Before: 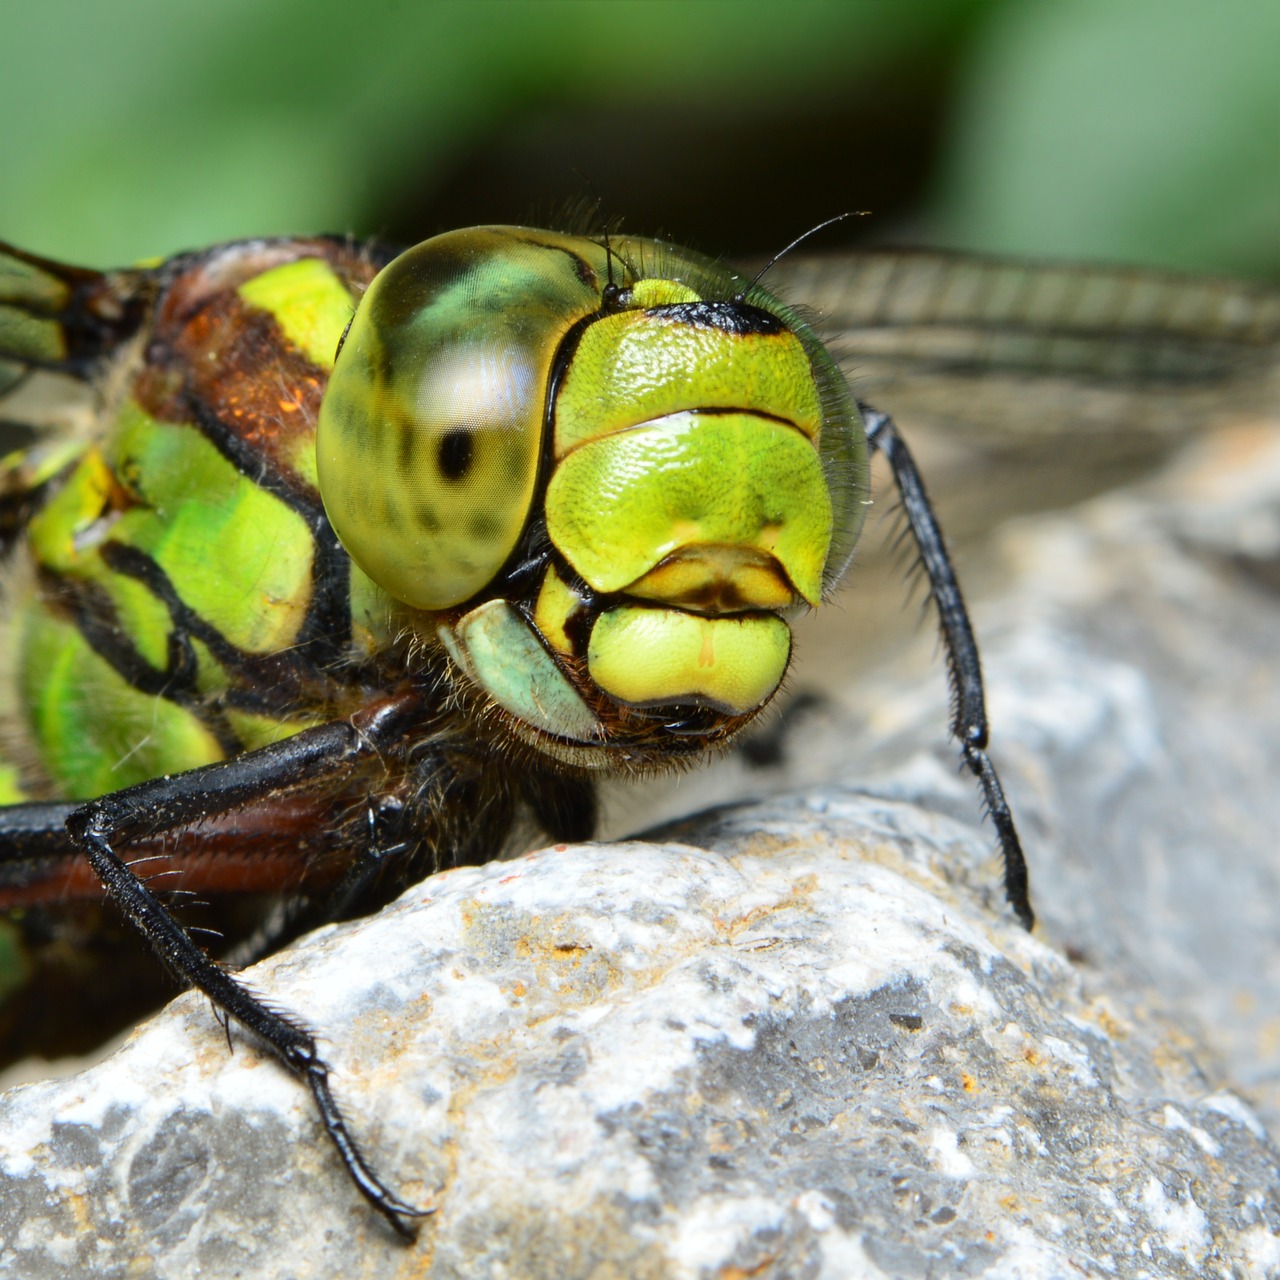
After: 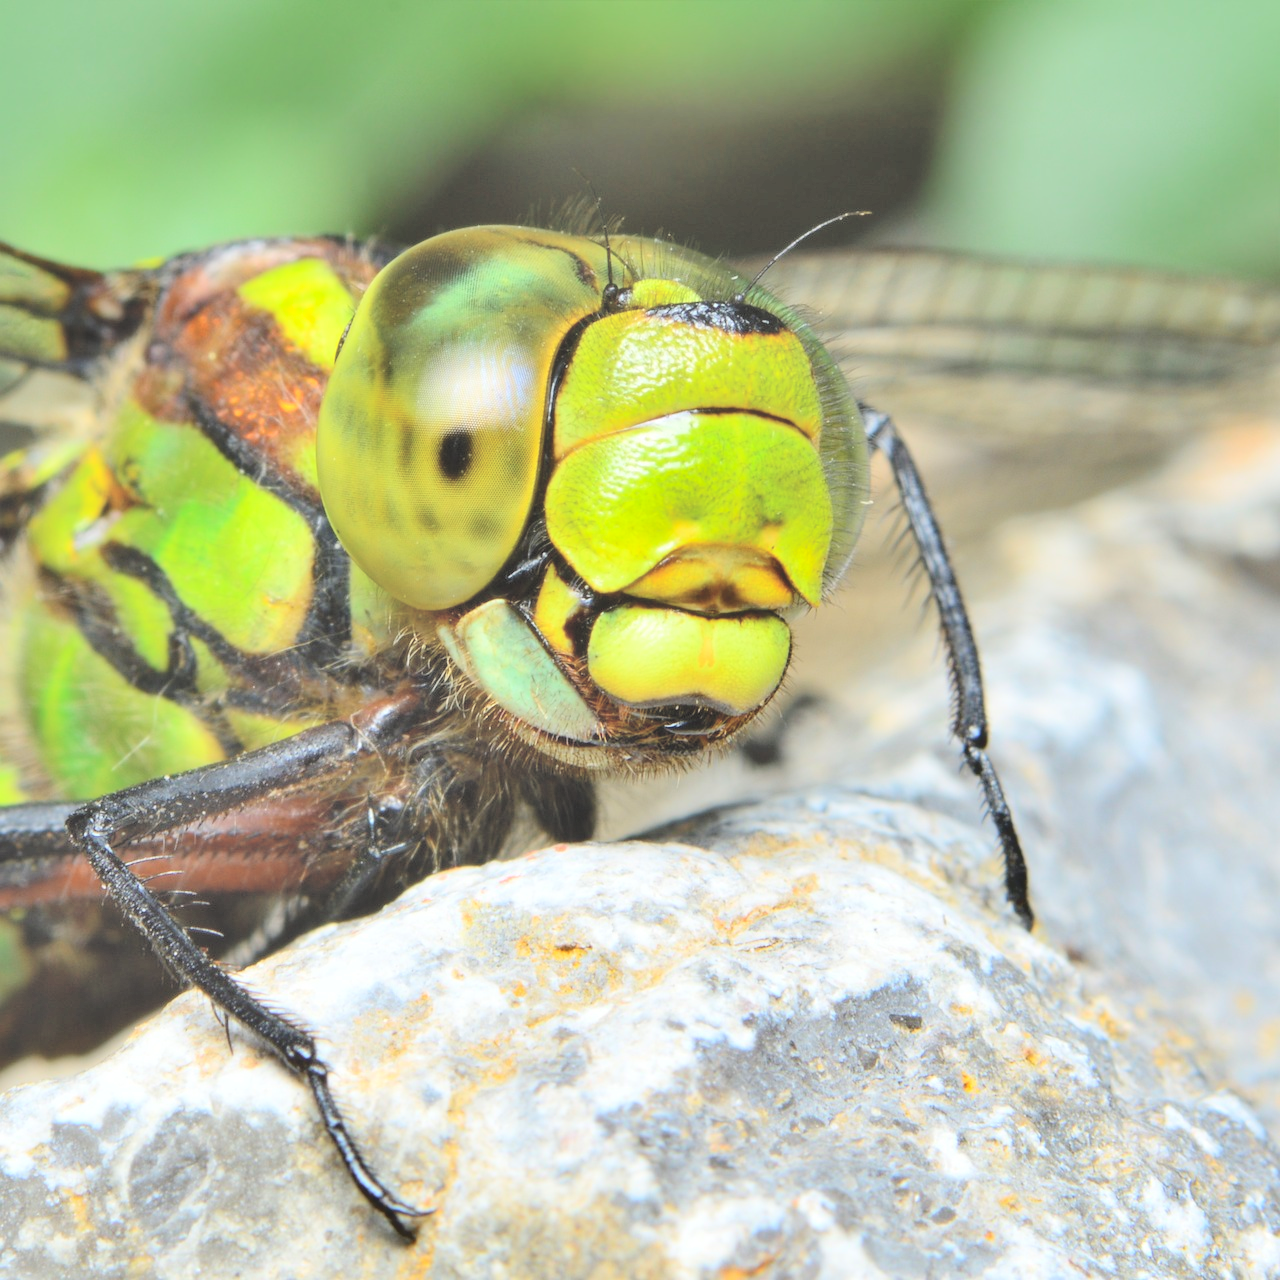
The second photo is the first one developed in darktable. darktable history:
contrast brightness saturation: brightness 0.99
shadows and highlights: soften with gaussian
